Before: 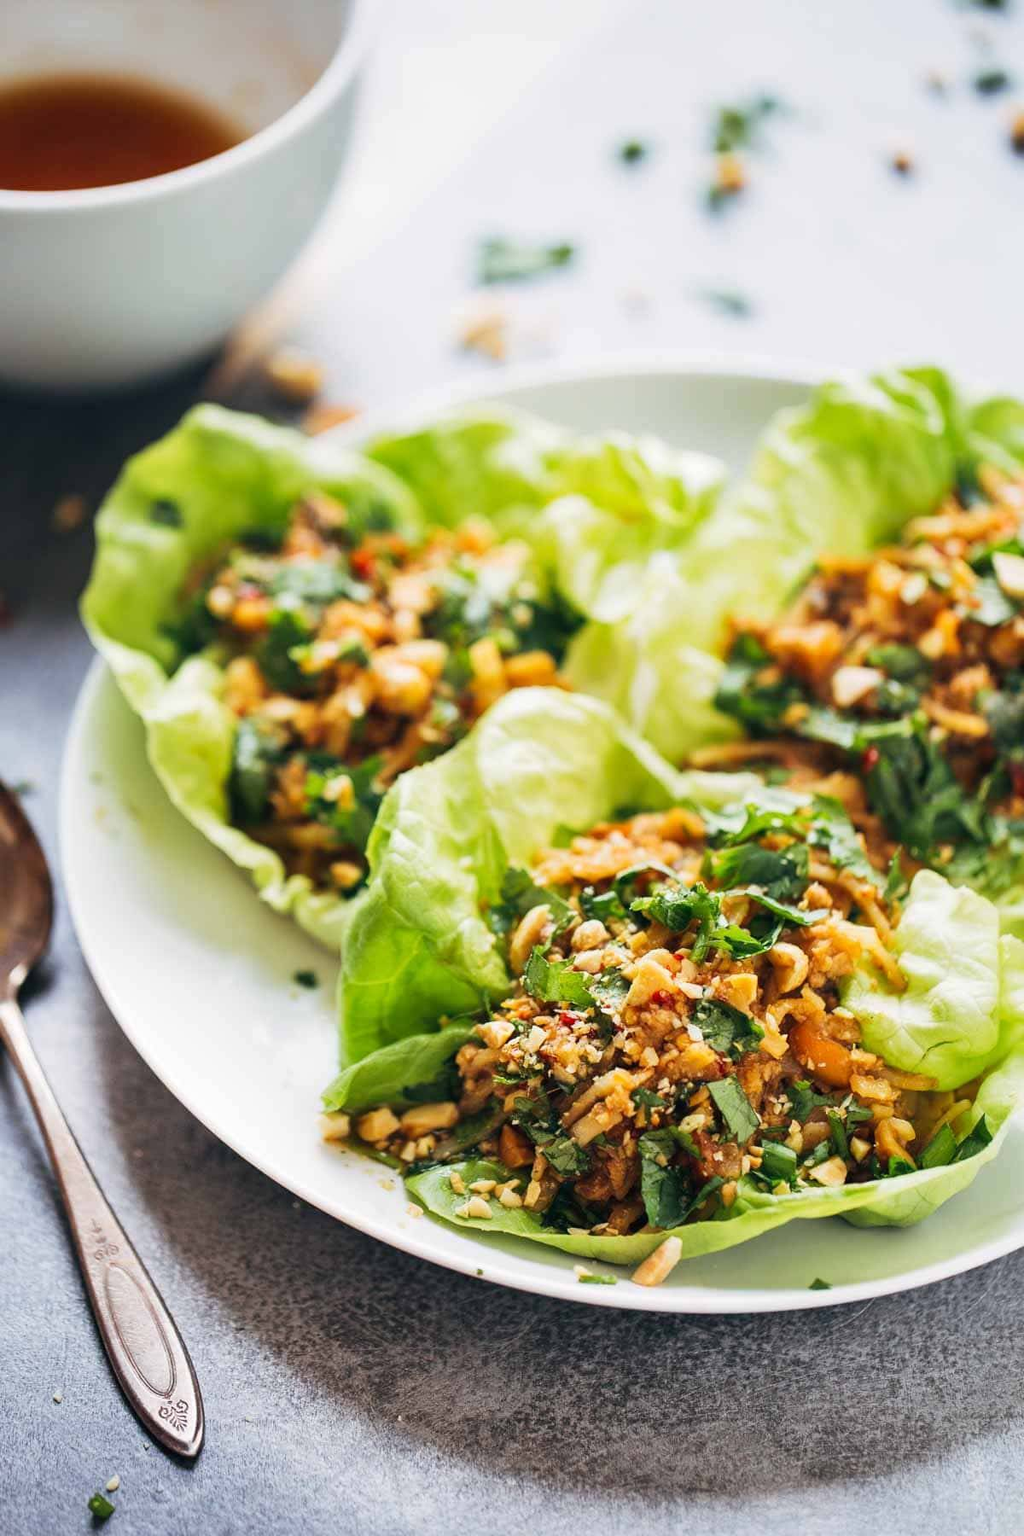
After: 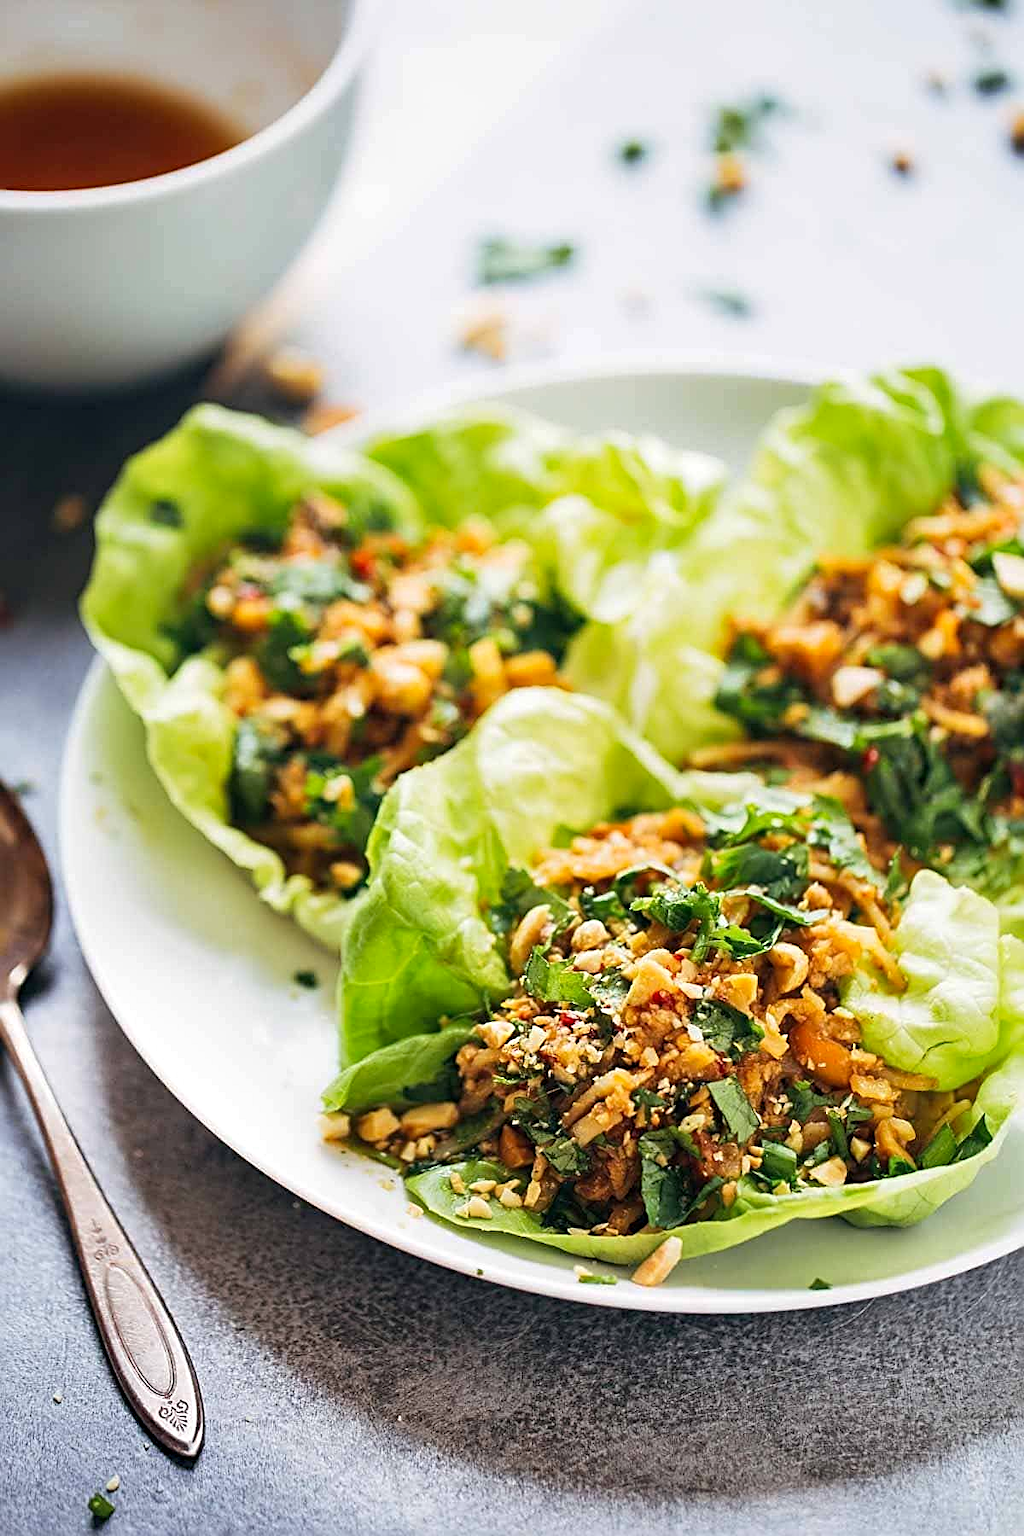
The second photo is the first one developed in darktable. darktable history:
haze removal: strength 0.12, distance 0.25, compatibility mode true, adaptive false
sharpen: radius 2.531, amount 0.628
levels: levels [0, 0.492, 0.984]
